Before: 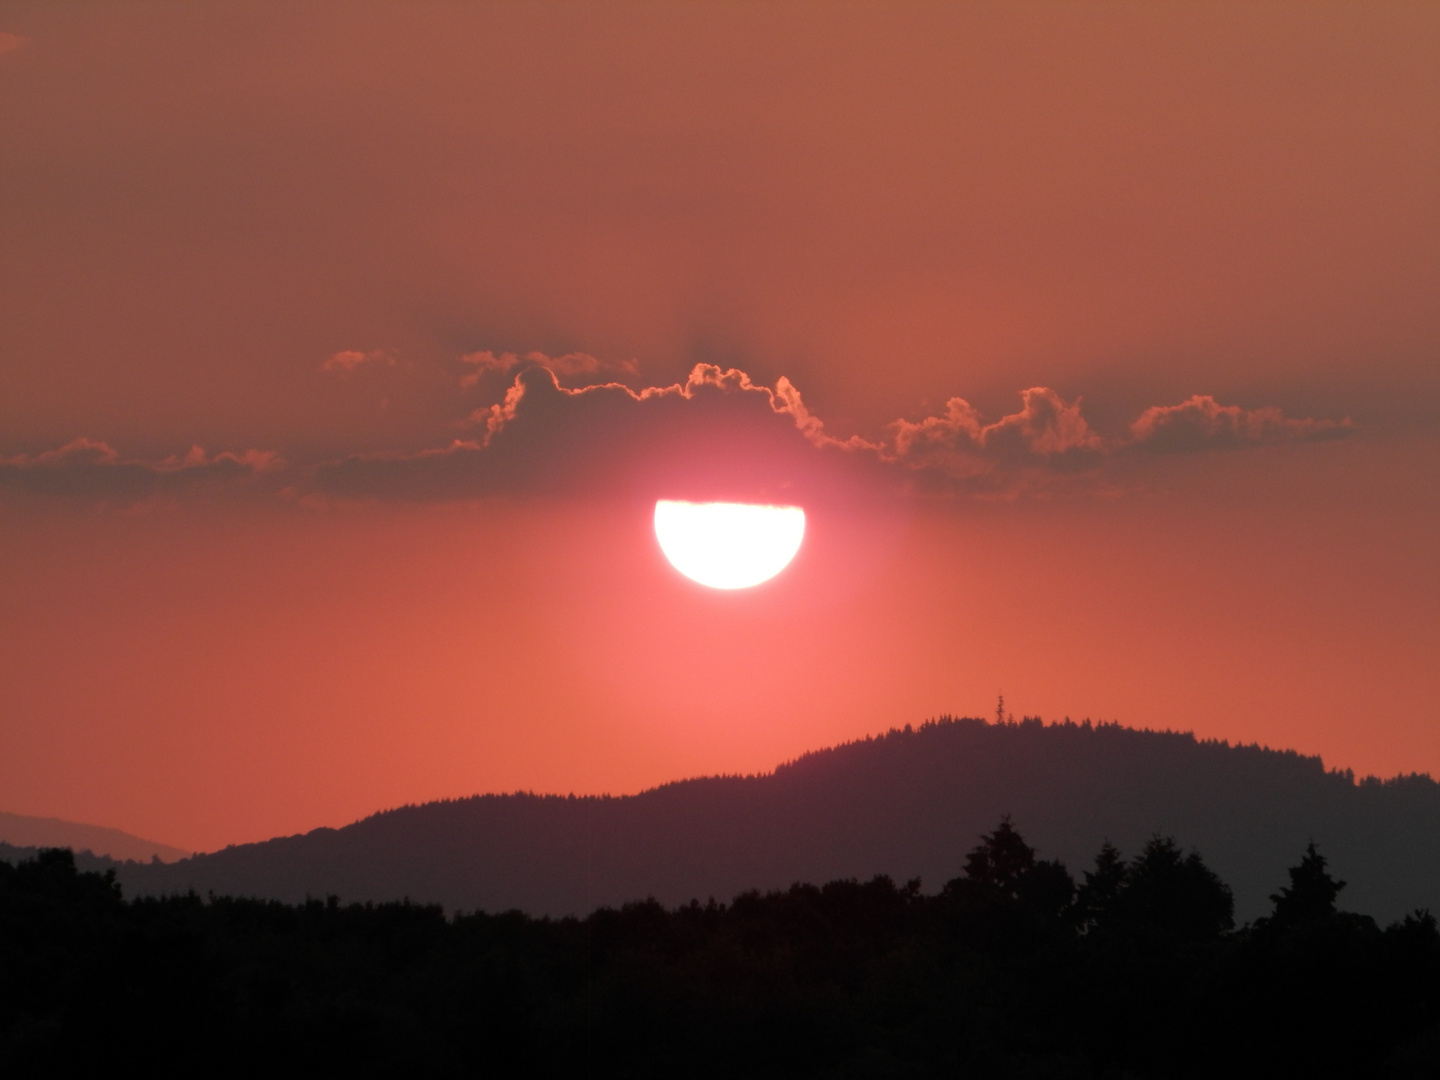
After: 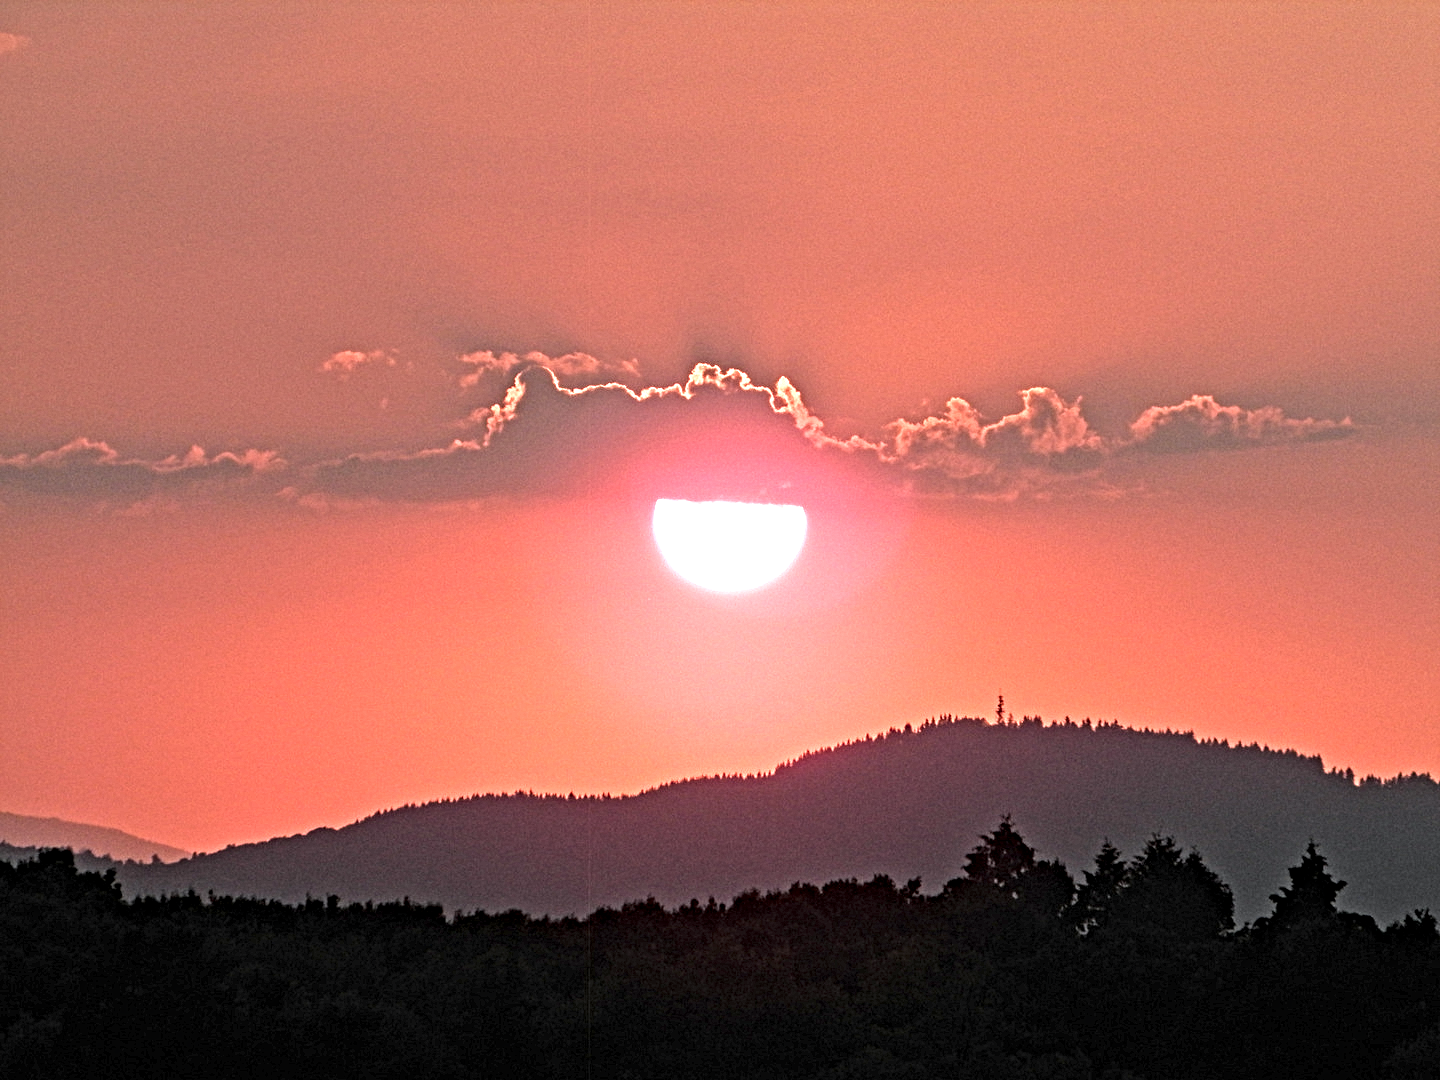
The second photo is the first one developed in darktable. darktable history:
white balance: red 0.976, blue 1.04
exposure: black level correction 0, exposure 1.2 EV, compensate exposure bias true, compensate highlight preservation false
contrast equalizer: octaves 7, y [[0.406, 0.494, 0.589, 0.753, 0.877, 0.999], [0.5 ×6], [0.5 ×6], [0 ×6], [0 ×6]]
